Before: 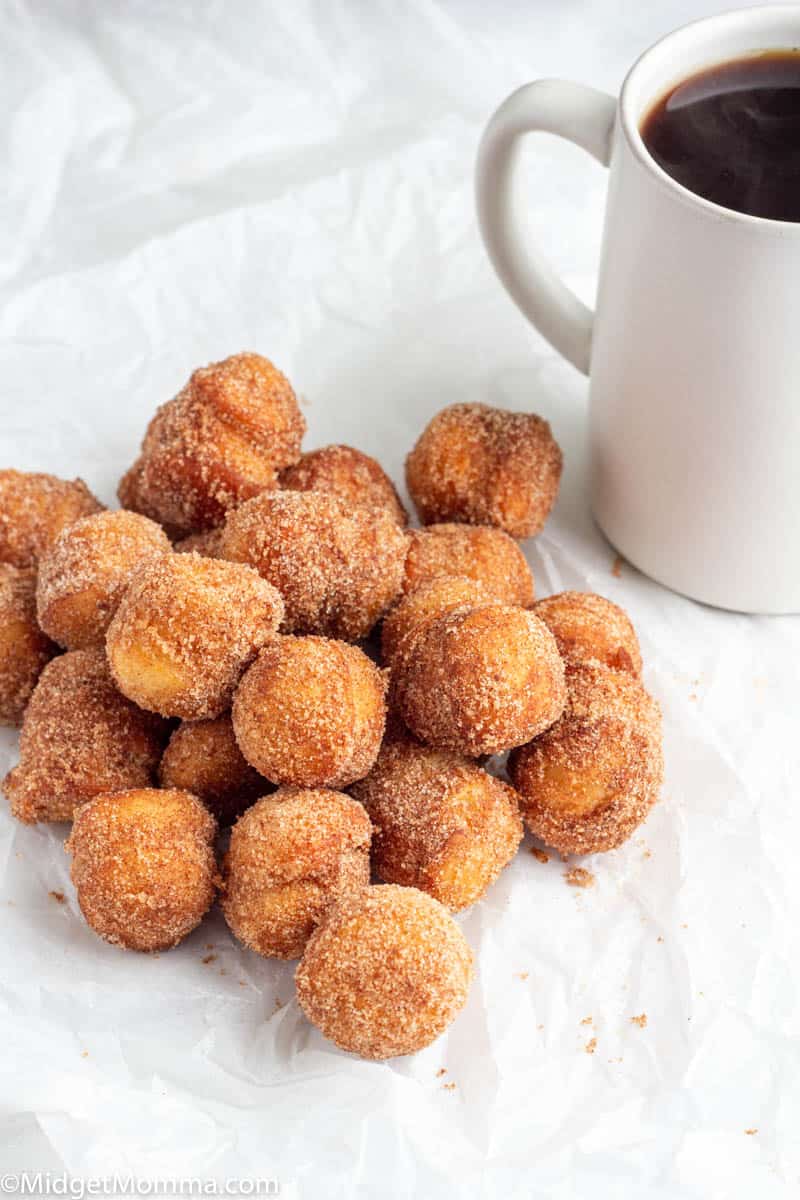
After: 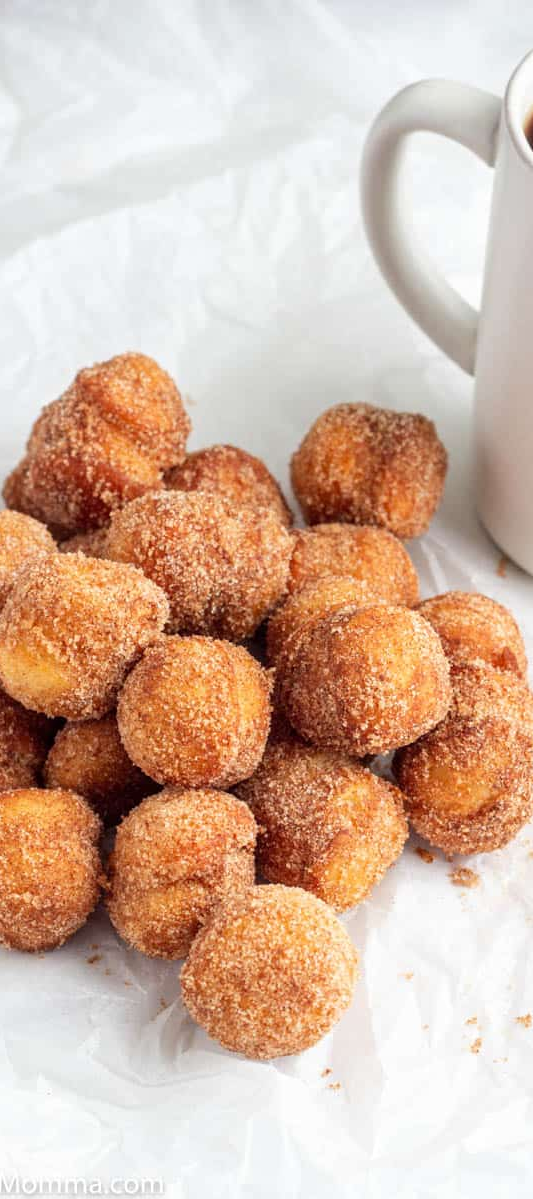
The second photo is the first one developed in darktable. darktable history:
crop and rotate: left 14.376%, right 18.941%
